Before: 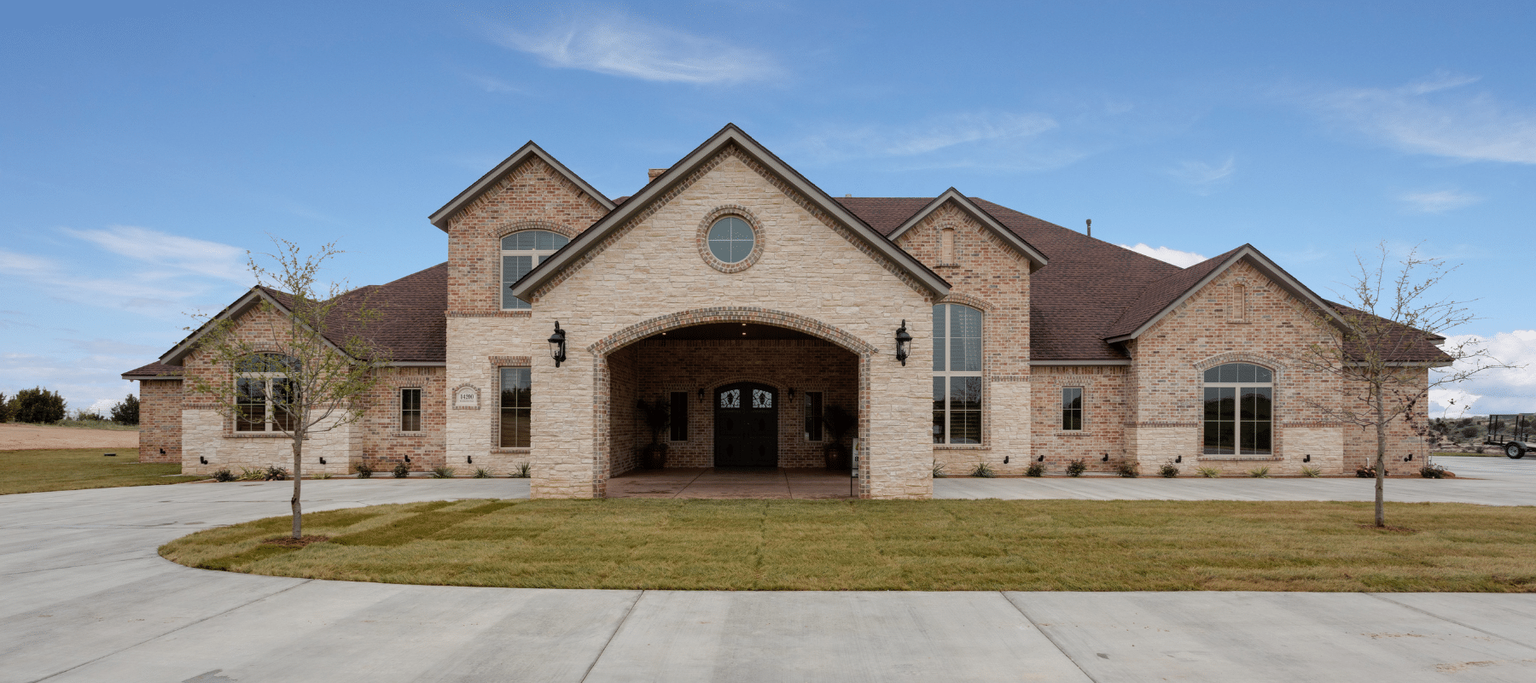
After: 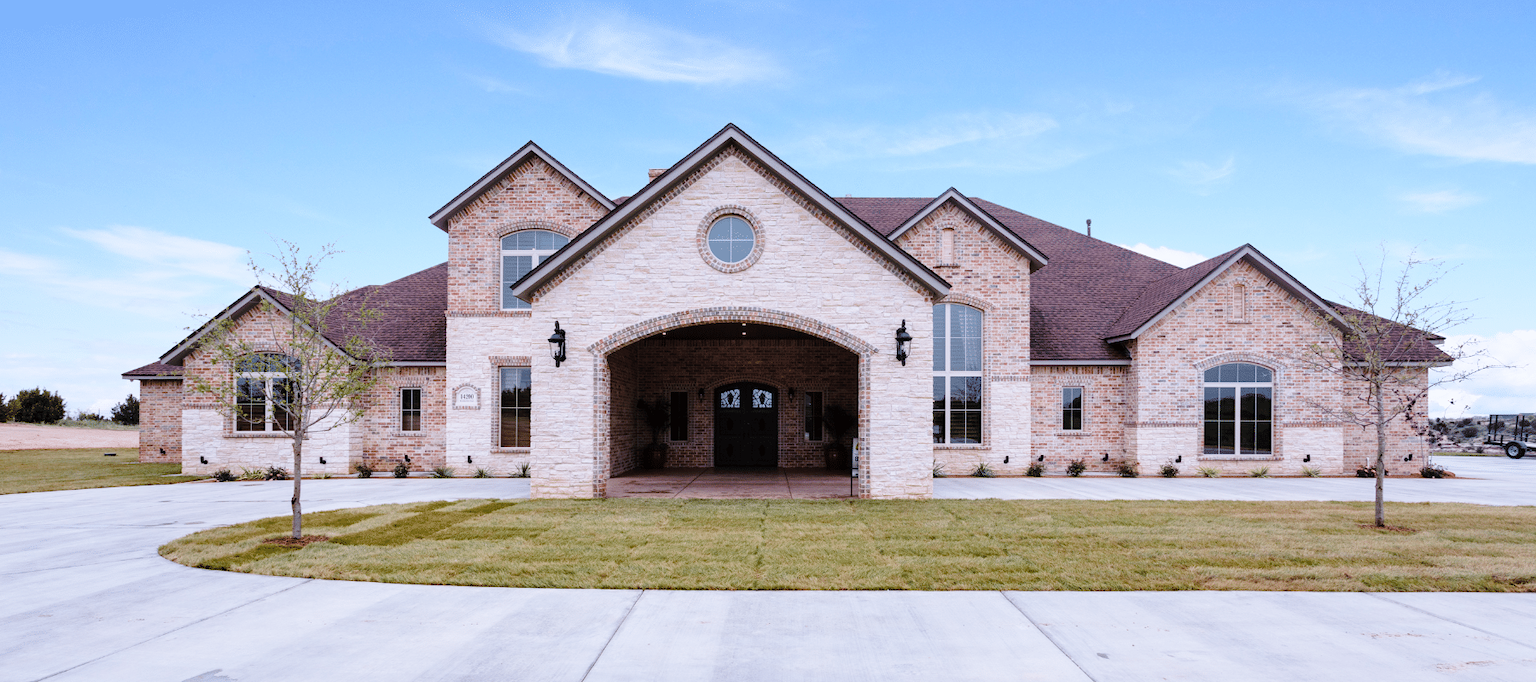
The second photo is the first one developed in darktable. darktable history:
base curve: curves: ch0 [(0, 0) (0.028, 0.03) (0.121, 0.232) (0.46, 0.748) (0.859, 0.968) (1, 1)], preserve colors none
color calibration: illuminant as shot in camera, x 0.379, y 0.396, temperature 4138.76 K
